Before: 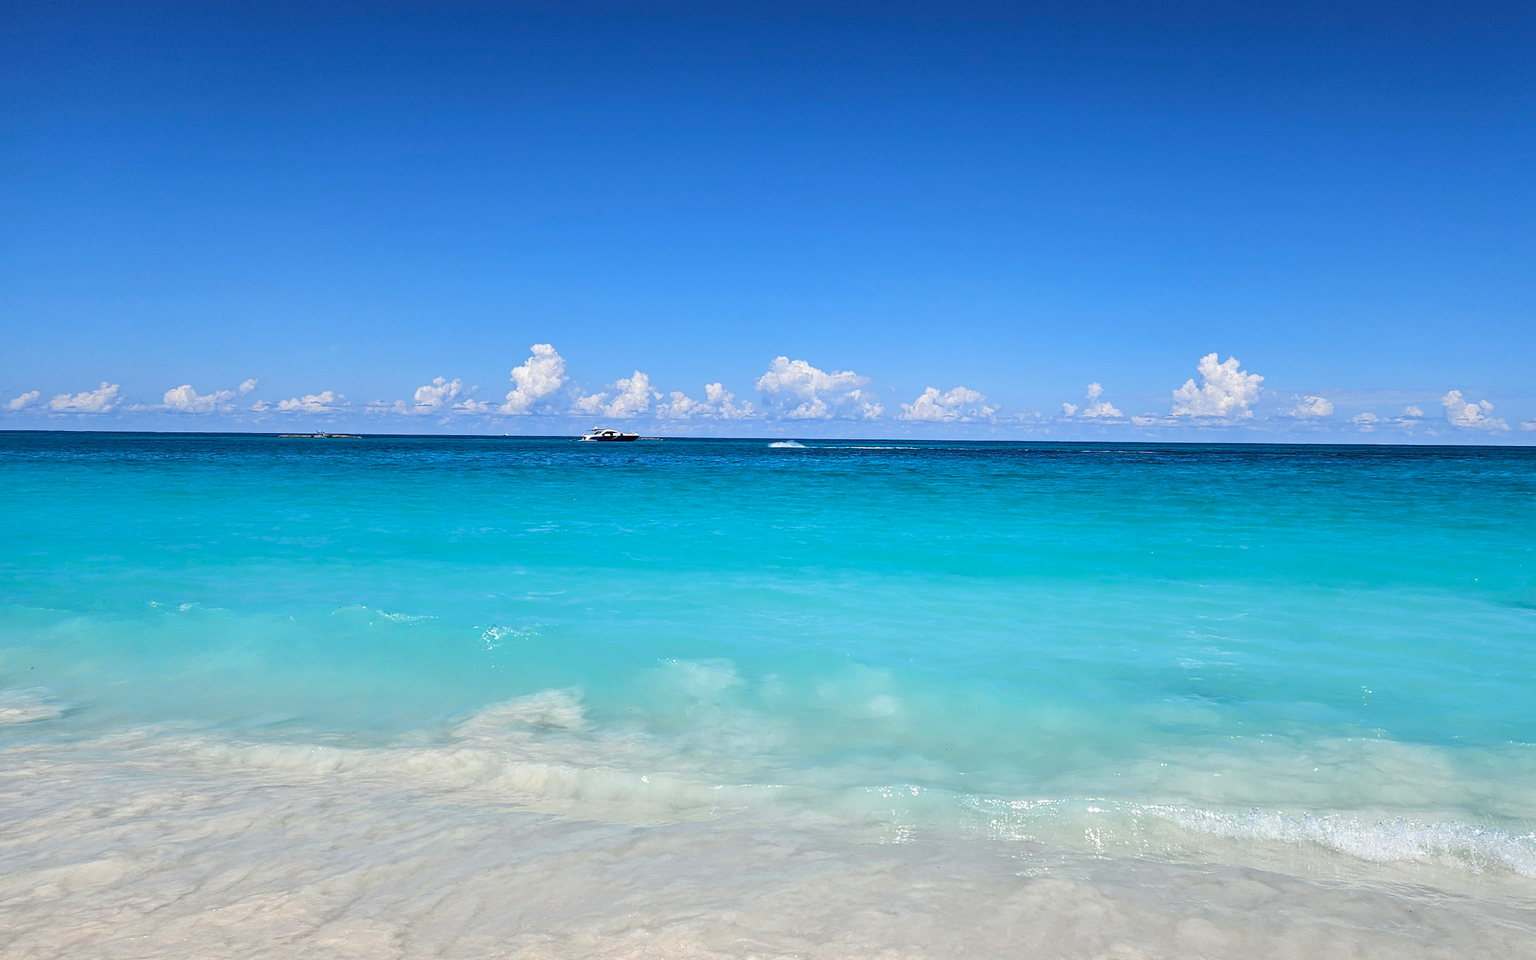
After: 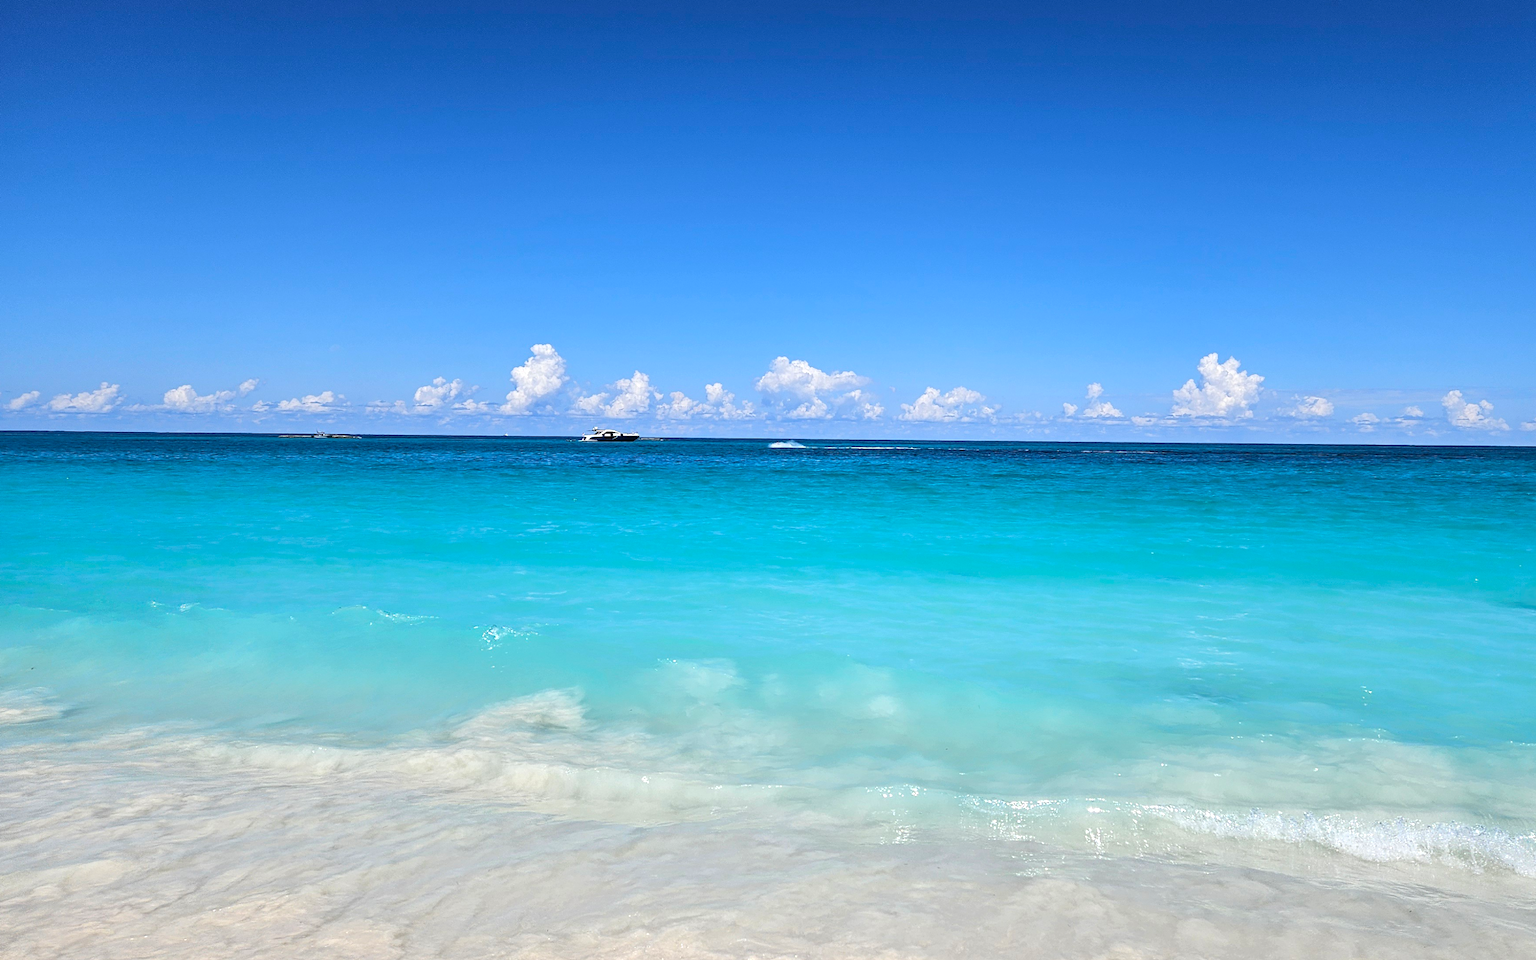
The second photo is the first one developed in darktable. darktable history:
exposure: exposure 0.188 EV, compensate highlight preservation false
